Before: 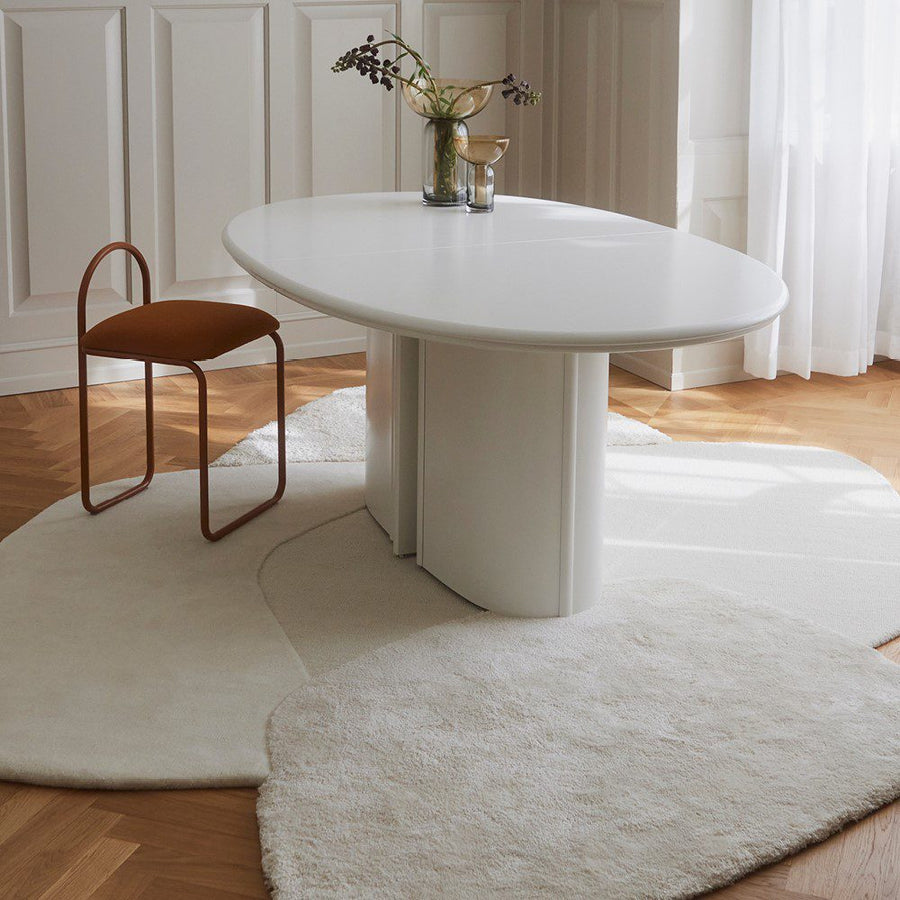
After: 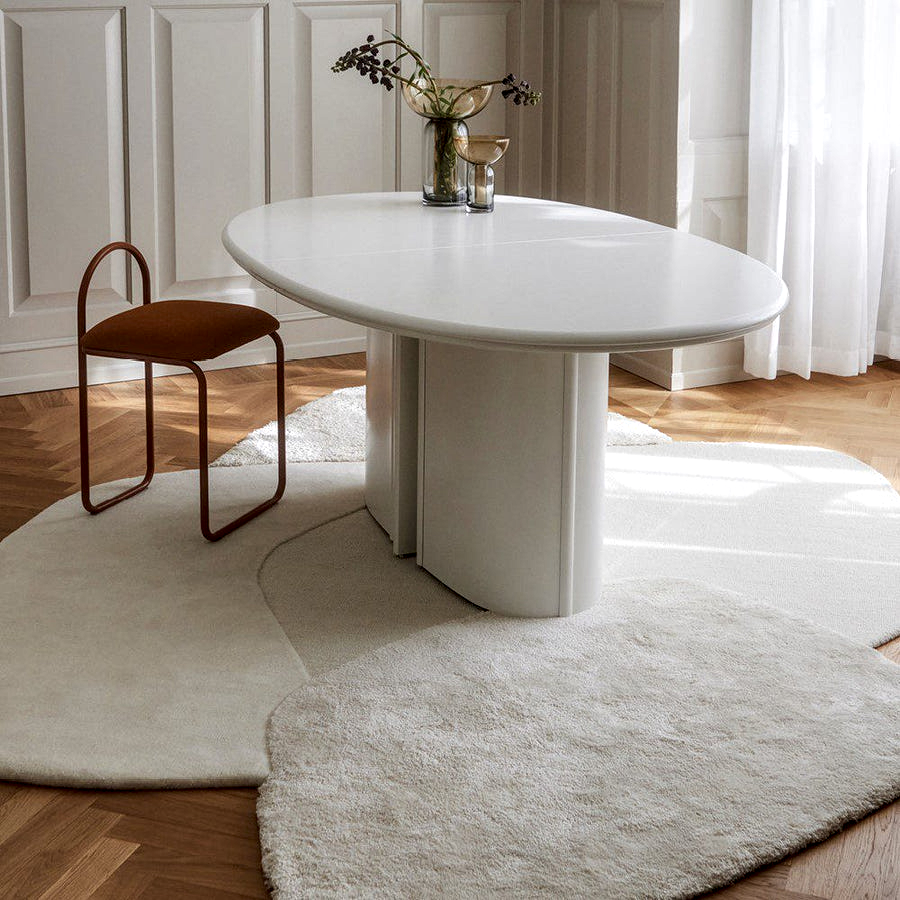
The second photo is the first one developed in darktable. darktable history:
color zones: curves: ch2 [(0, 0.5) (0.143, 0.5) (0.286, 0.489) (0.415, 0.421) (0.571, 0.5) (0.714, 0.5) (0.857, 0.5) (1, 0.5)]
local contrast: detail 160%
